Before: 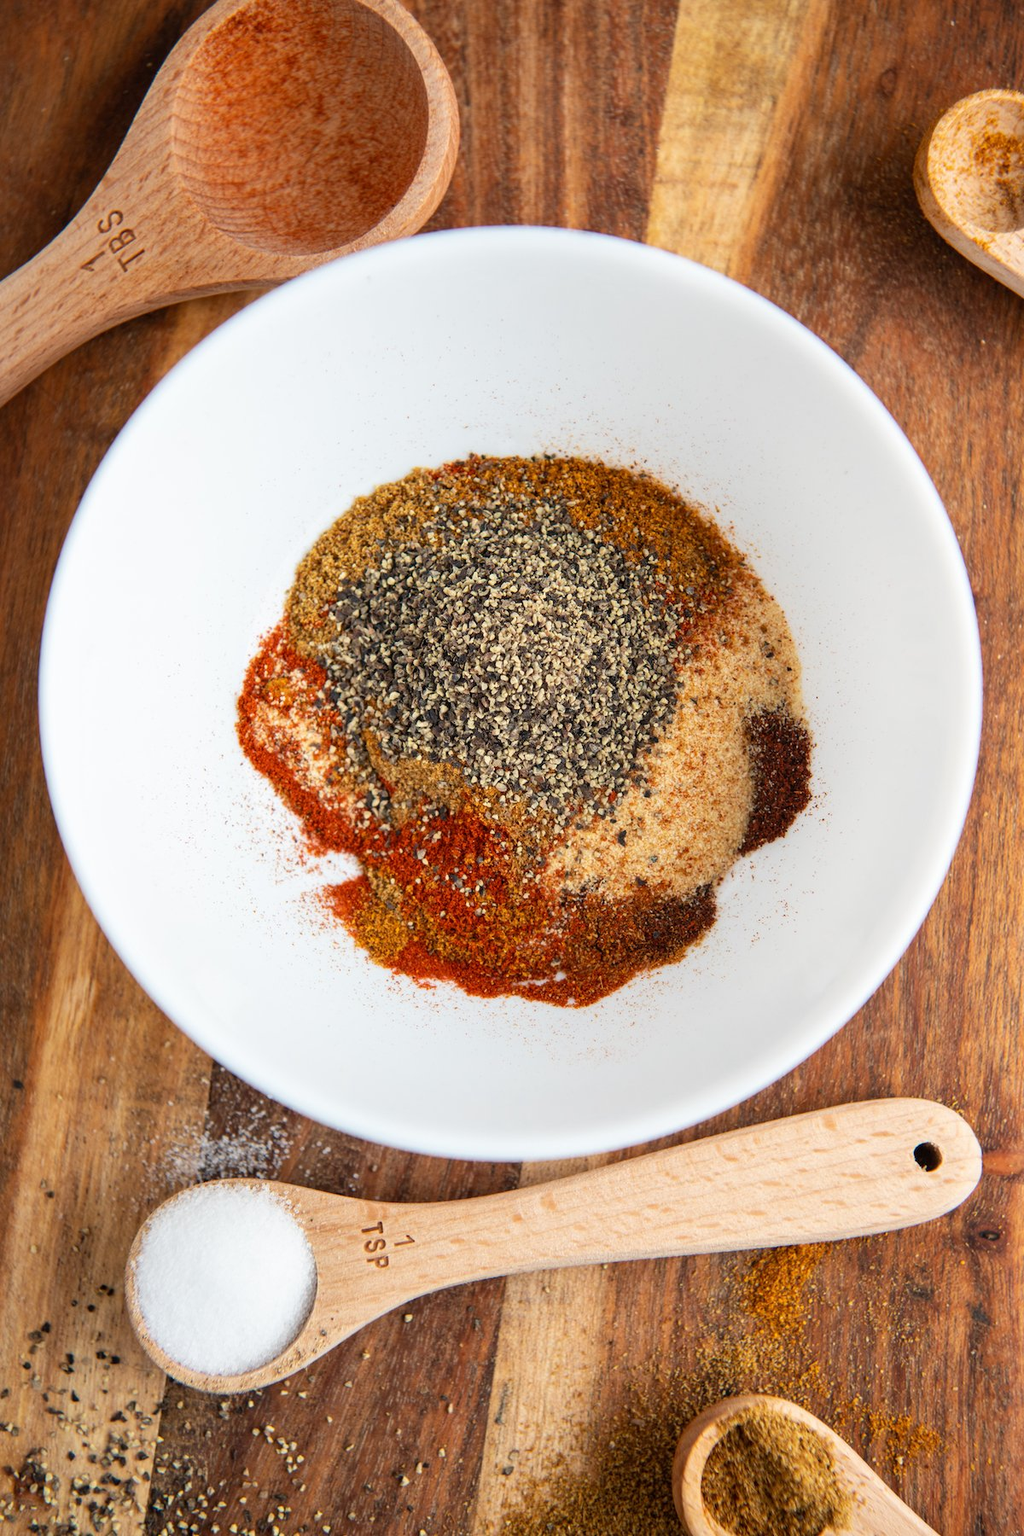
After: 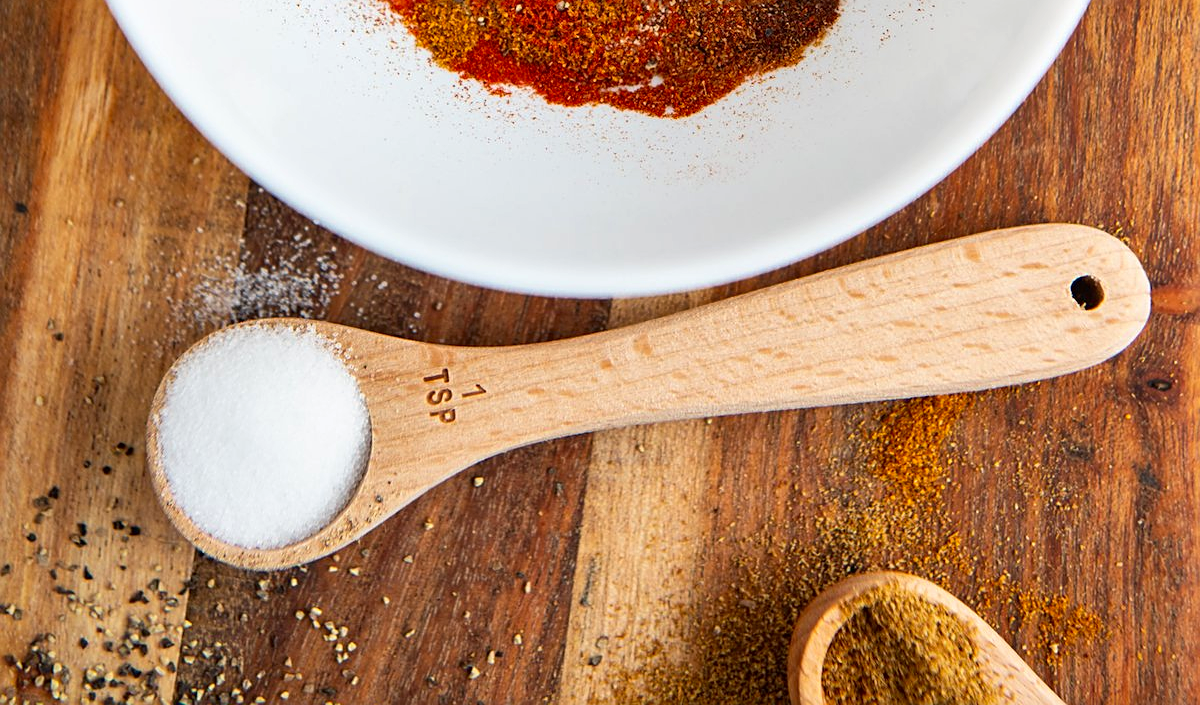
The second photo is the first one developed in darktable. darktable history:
contrast brightness saturation: contrast 0.044, saturation 0.155
sharpen: on, module defaults
shadows and highlights: soften with gaussian
crop and rotate: top 59.057%, bottom 1.753%
